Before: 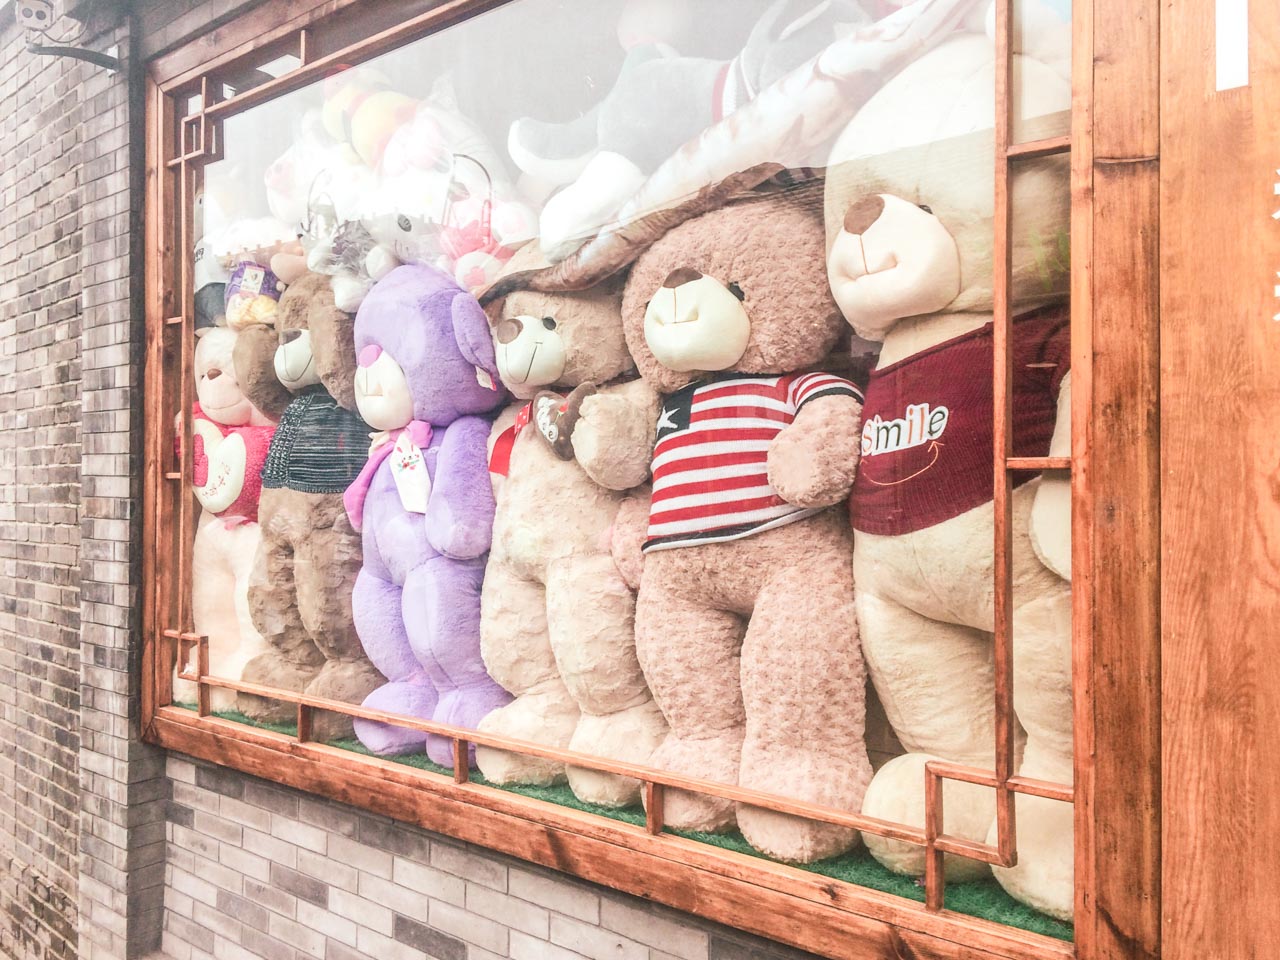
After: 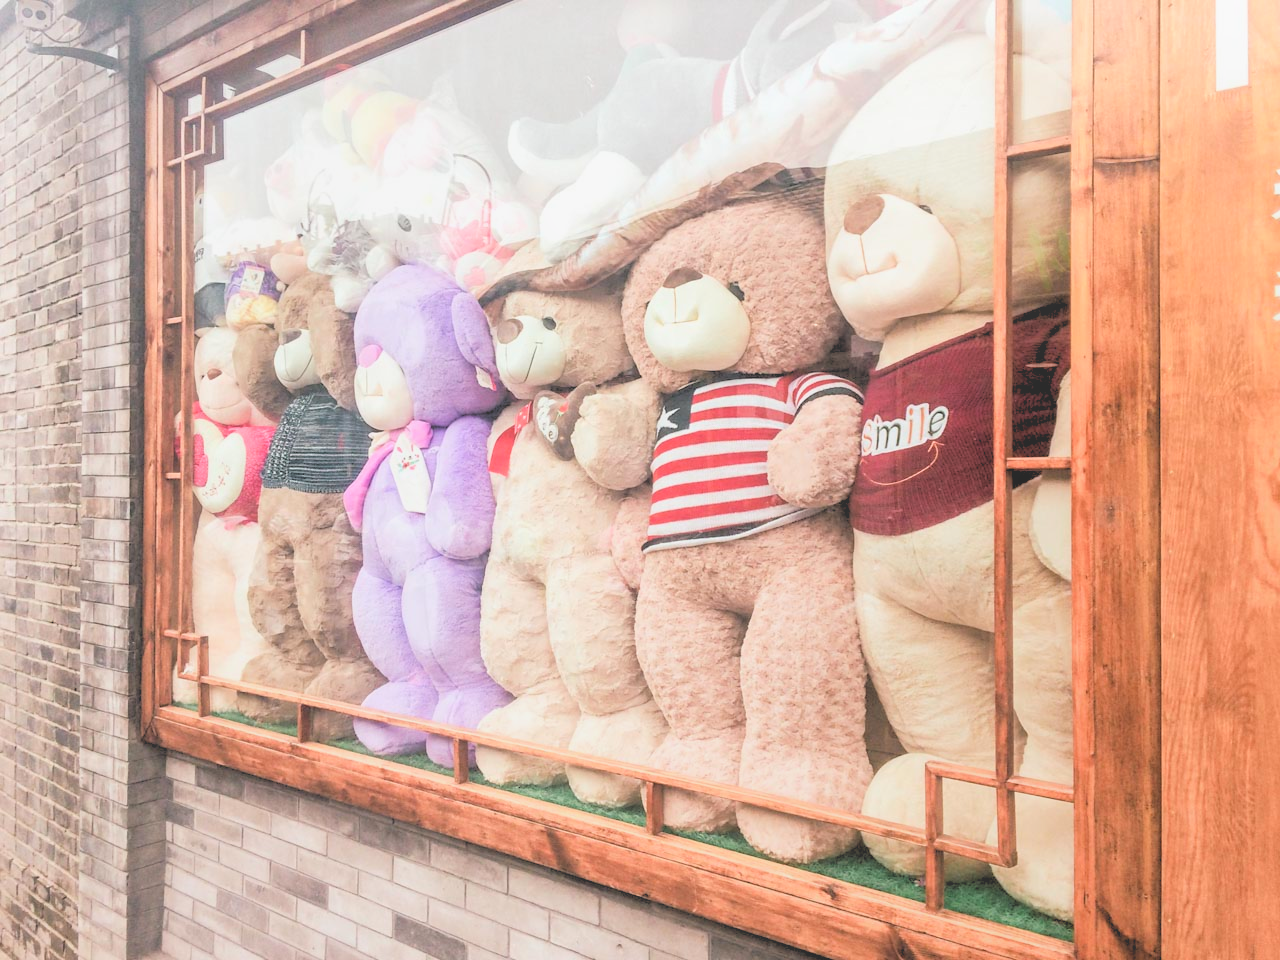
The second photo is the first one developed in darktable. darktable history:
local contrast: detail 69%
rgb levels: levels [[0.029, 0.461, 0.922], [0, 0.5, 1], [0, 0.5, 1]]
